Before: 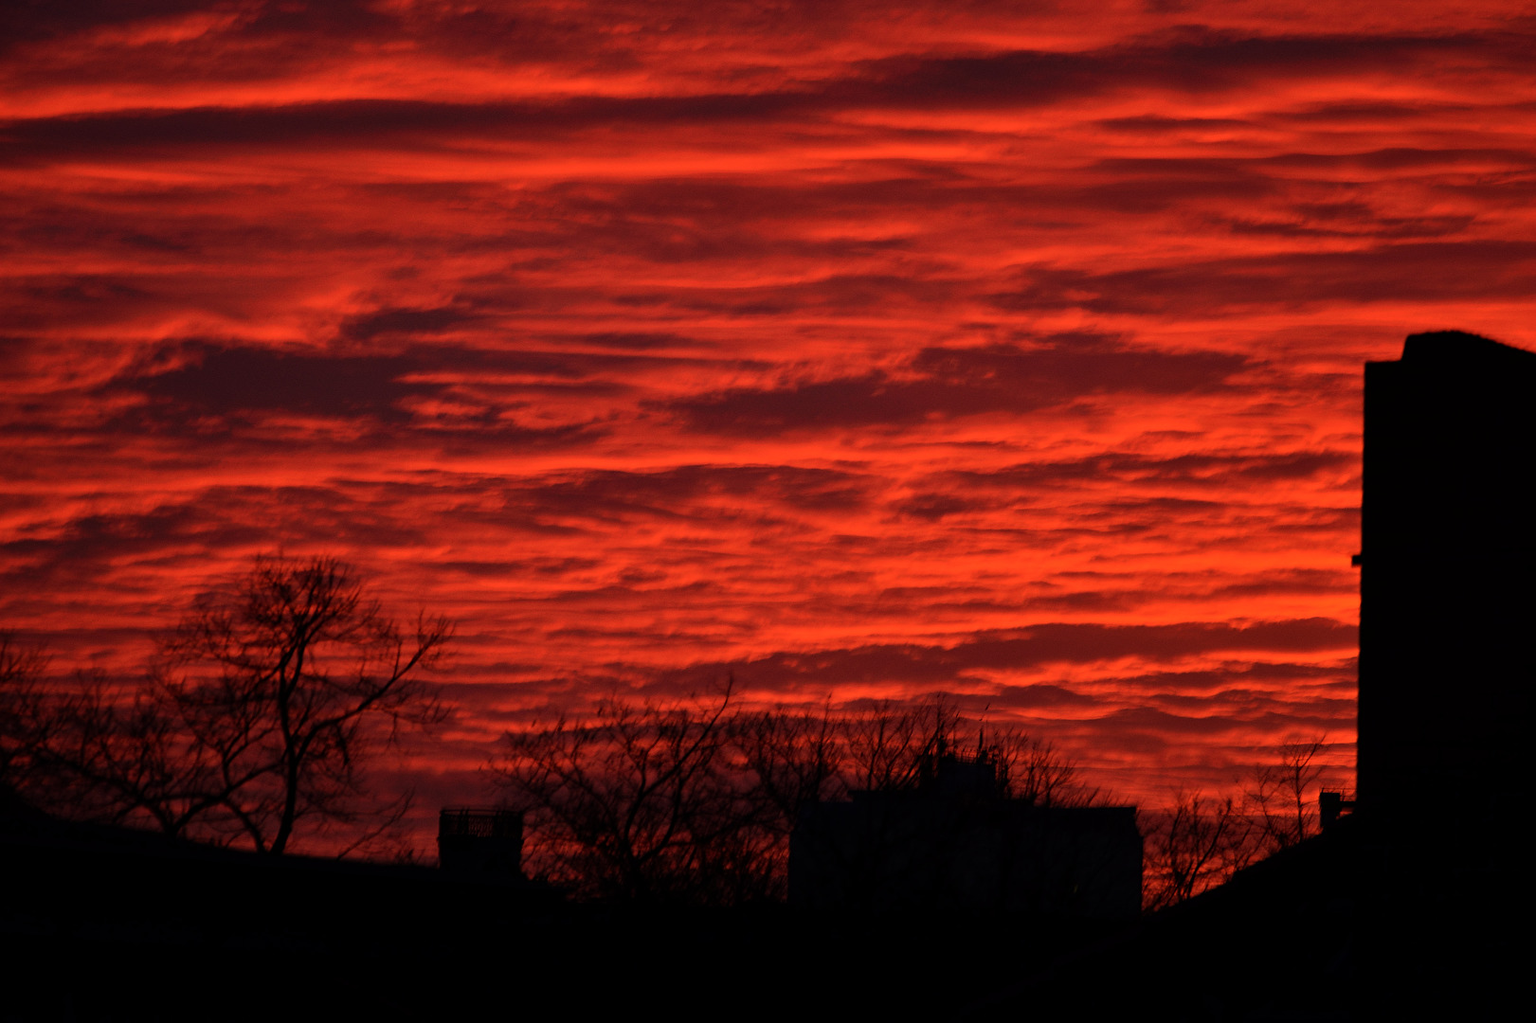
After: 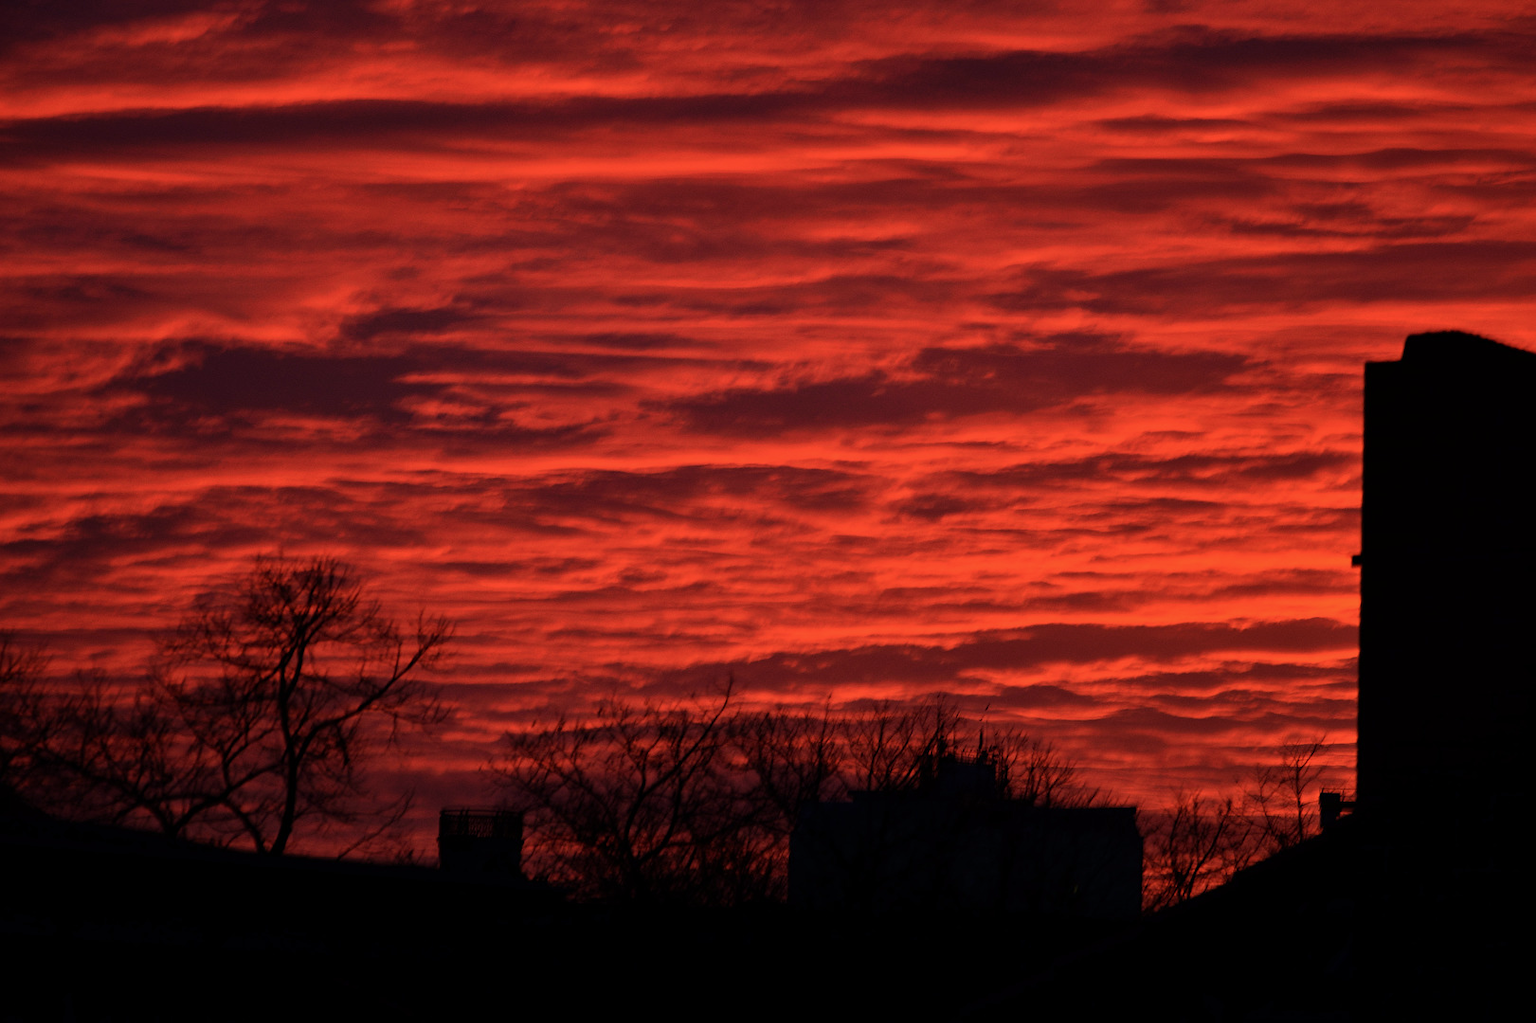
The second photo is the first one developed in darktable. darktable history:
color calibration: illuminant custom, x 0.368, y 0.373, temperature 4338.45 K
velvia: on, module defaults
tone equalizer: on, module defaults
